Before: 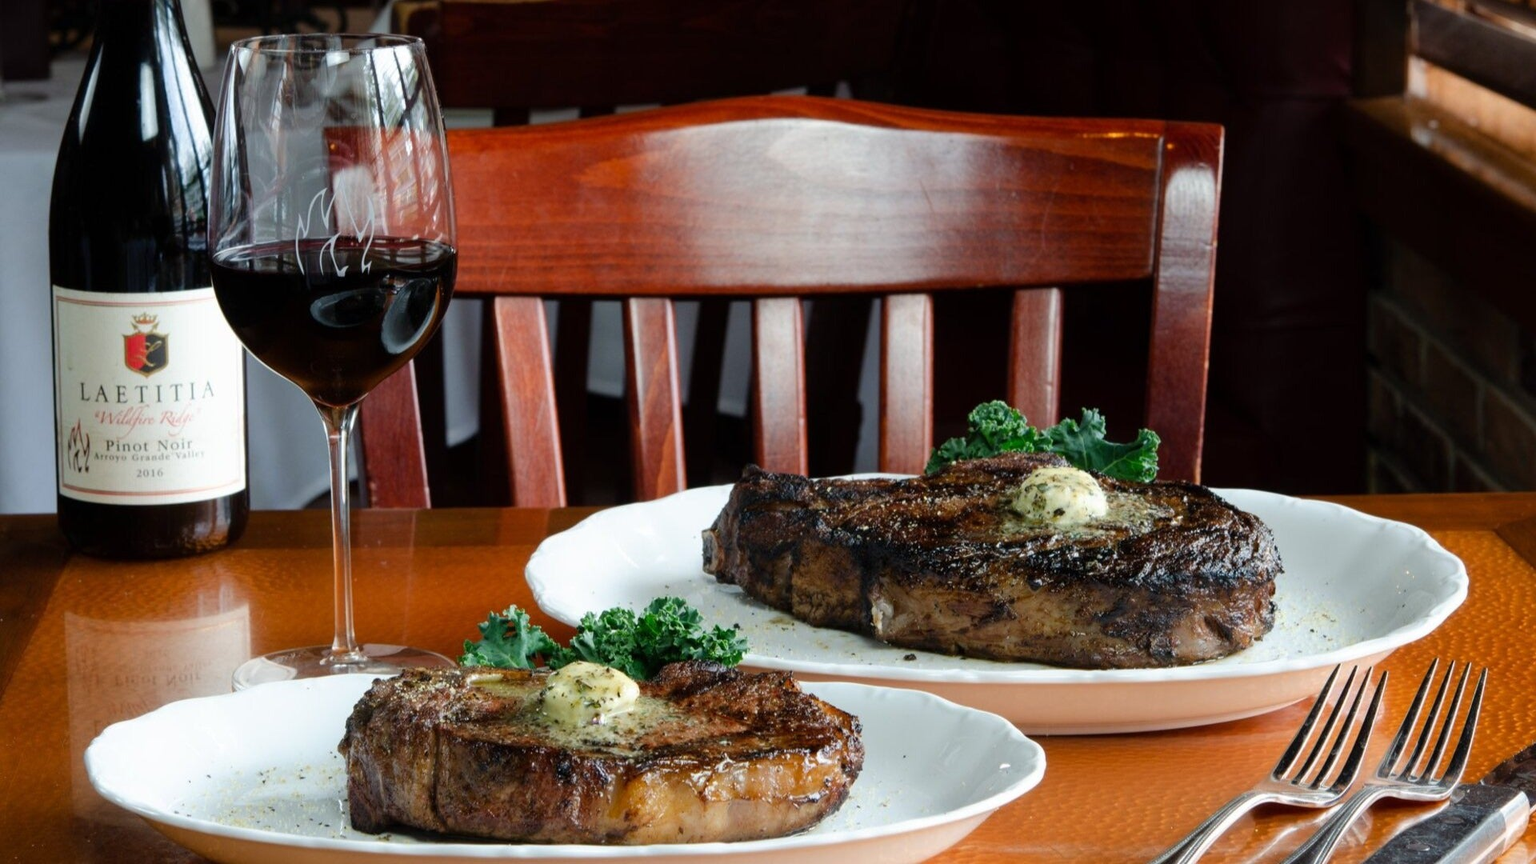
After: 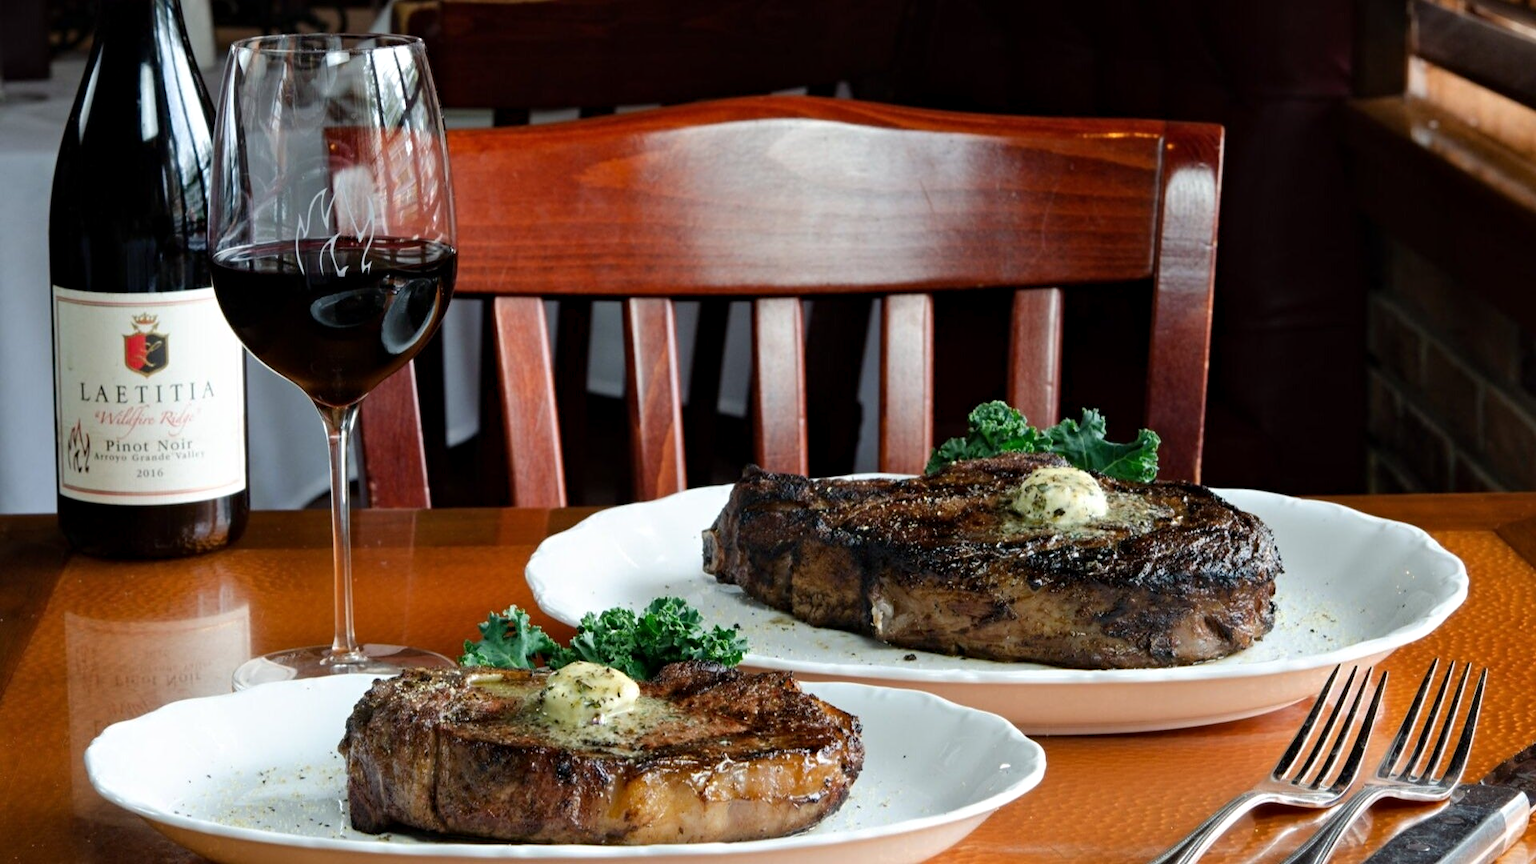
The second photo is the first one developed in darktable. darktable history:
rotate and perspective: automatic cropping off
contrast equalizer: y [[0.5, 0.504, 0.515, 0.527, 0.535, 0.534], [0.5 ×6], [0.491, 0.387, 0.179, 0.068, 0.068, 0.068], [0 ×5, 0.023], [0 ×6]]
